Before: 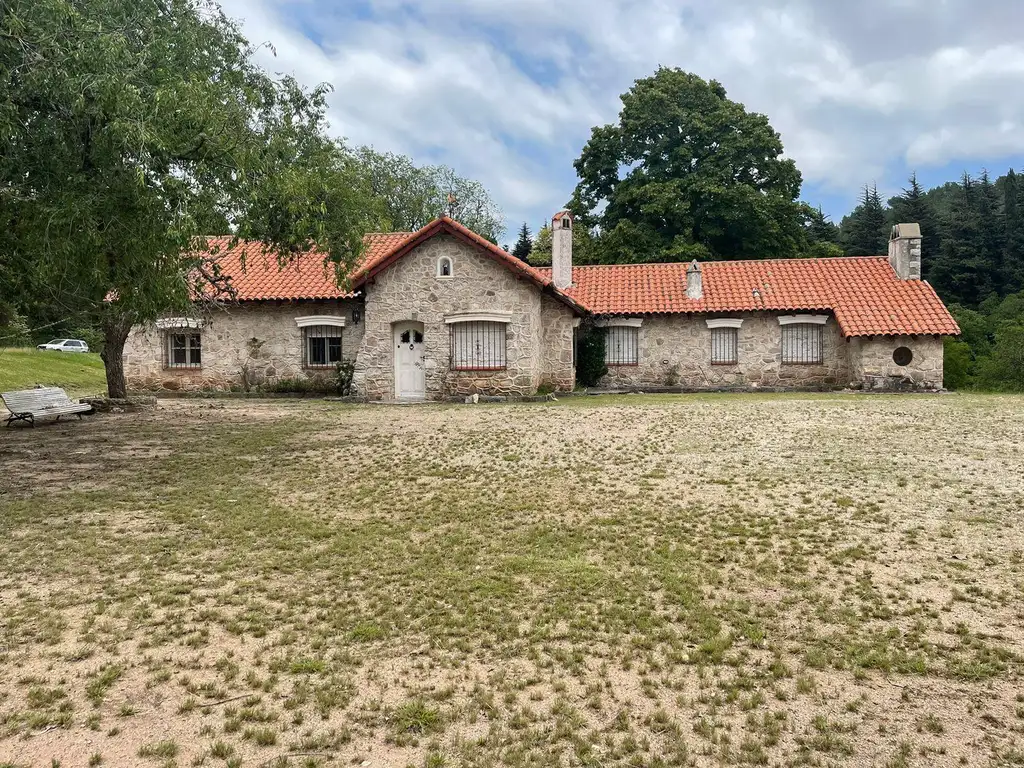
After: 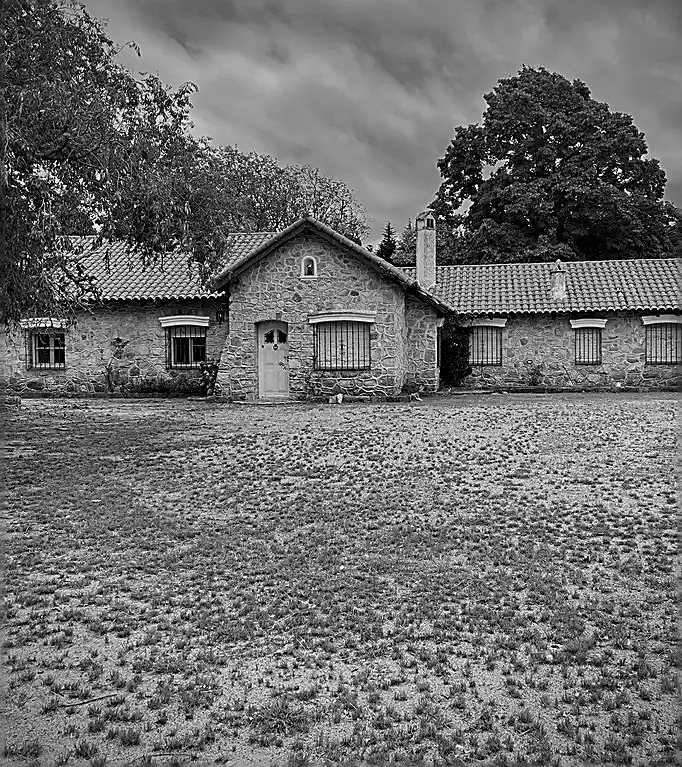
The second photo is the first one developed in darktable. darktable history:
contrast equalizer: octaves 7, y [[0.6 ×6], [0.55 ×6], [0 ×6], [0 ×6], [0 ×6]], mix 0.3
sharpen: radius 1.685, amount 1.294
crop and rotate: left 13.342%, right 19.991%
vignetting: on, module defaults
monochrome: a 79.32, b 81.83, size 1.1
